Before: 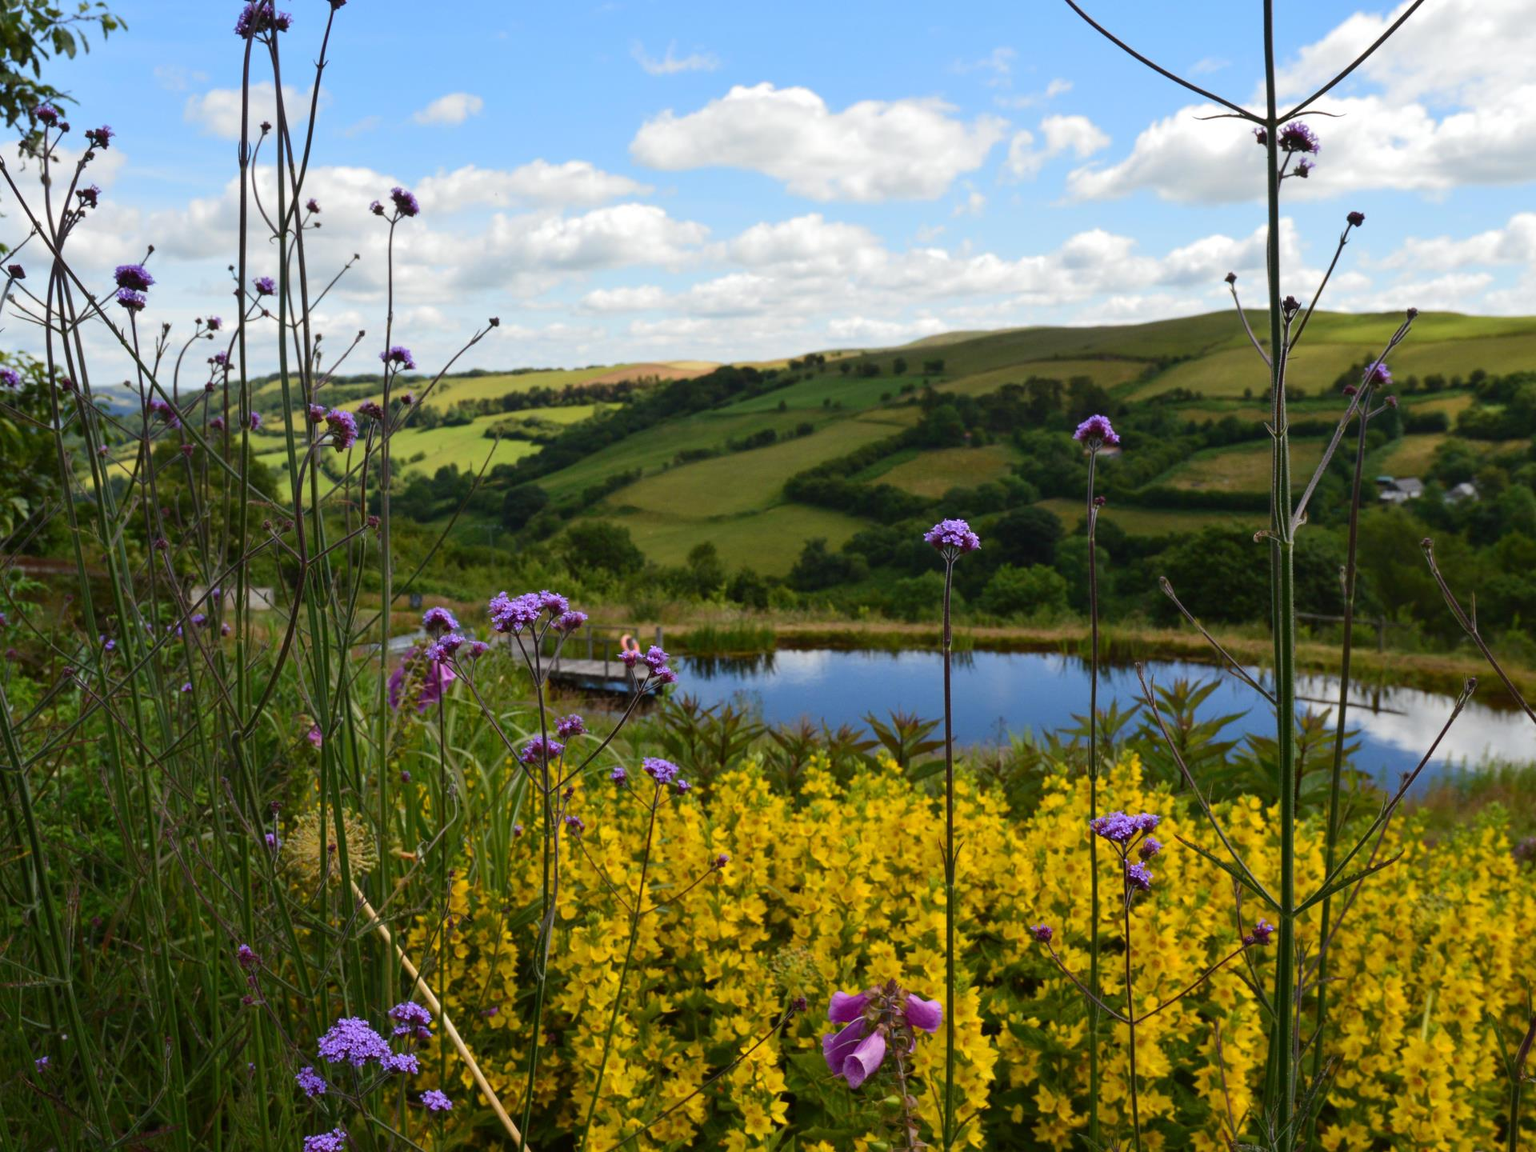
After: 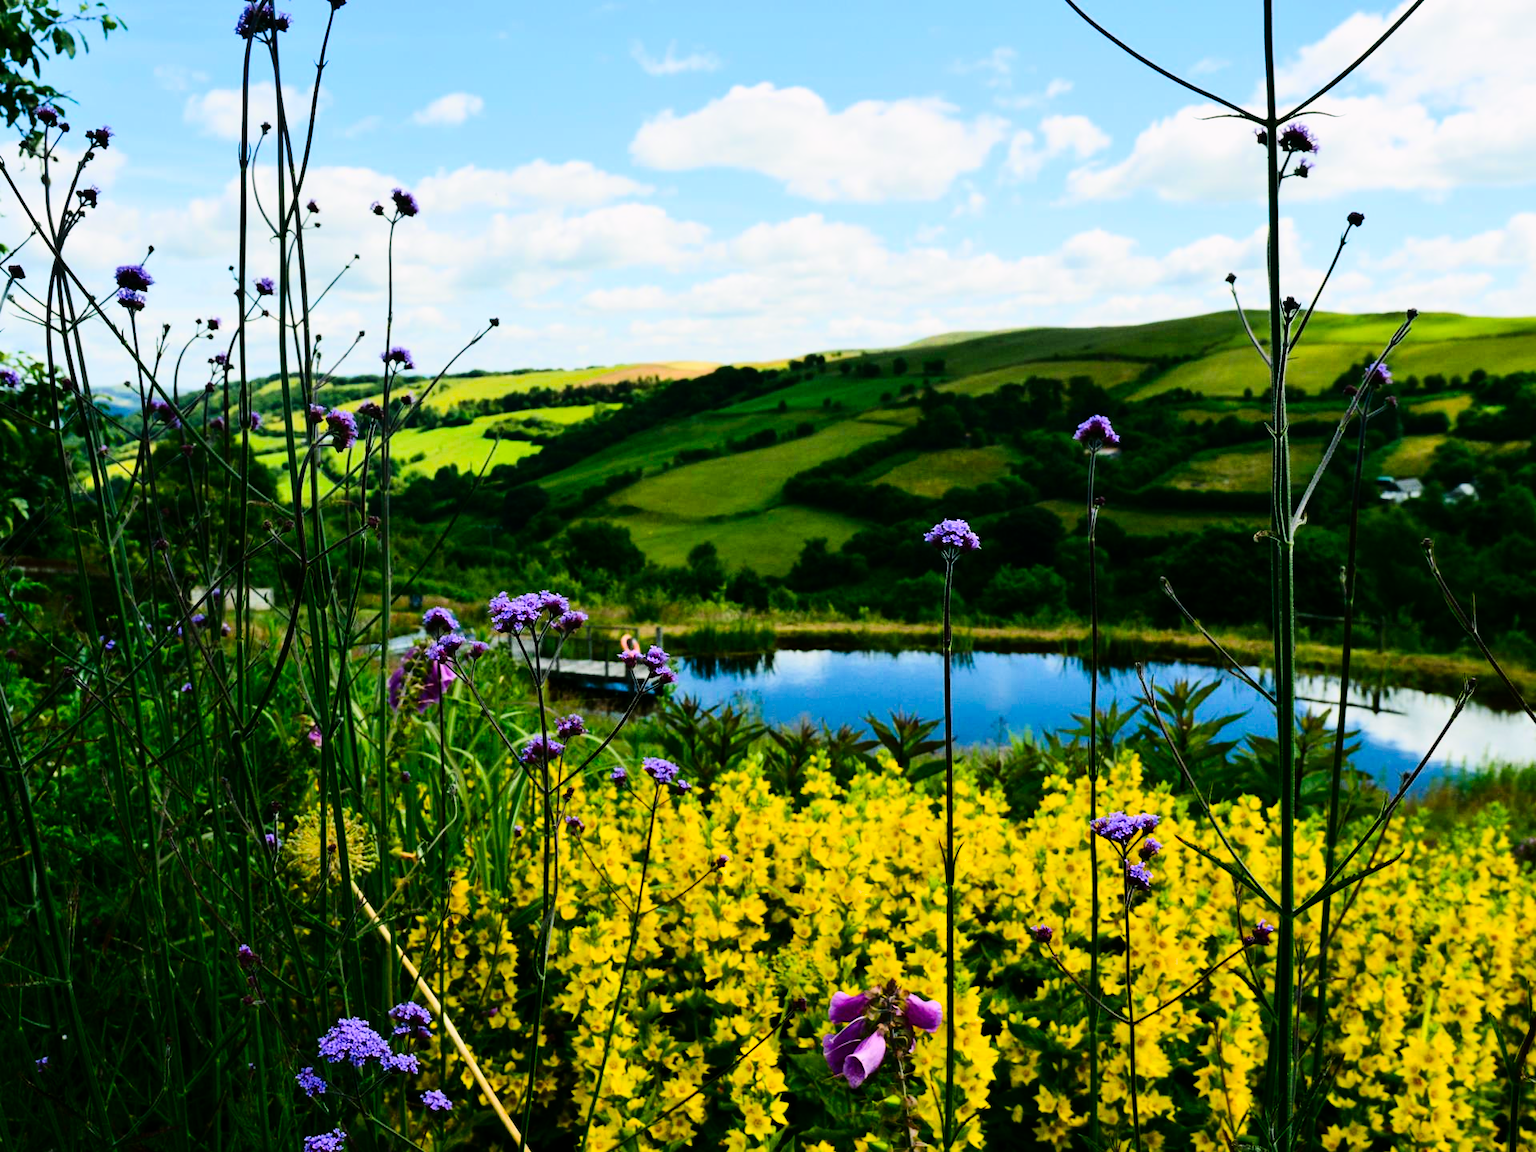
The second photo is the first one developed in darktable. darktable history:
filmic rgb: black relative exposure -7.65 EV, white relative exposure 4.56 EV, hardness 3.61
contrast brightness saturation: contrast 0.286
exposure: black level correction 0, exposure 0.302 EV, compensate highlight preservation false
color balance rgb: power › chroma 2.126%, power › hue 164.72°, linear chroma grading › global chroma 5.771%, perceptual saturation grading › global saturation 0.041%, perceptual brilliance grading › global brilliance 18.372%, global vibrance 25.186%
tone curve: curves: ch0 [(0, 0) (0.153, 0.06) (1, 1)], preserve colors none
